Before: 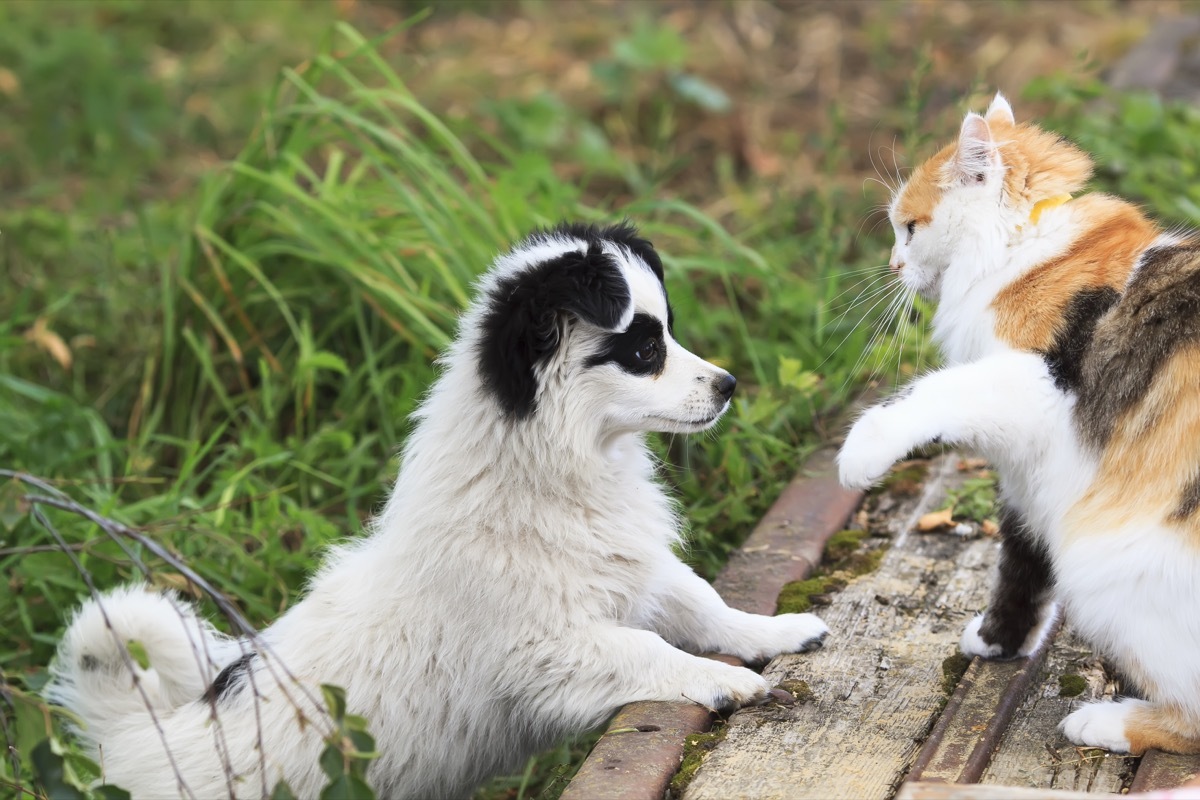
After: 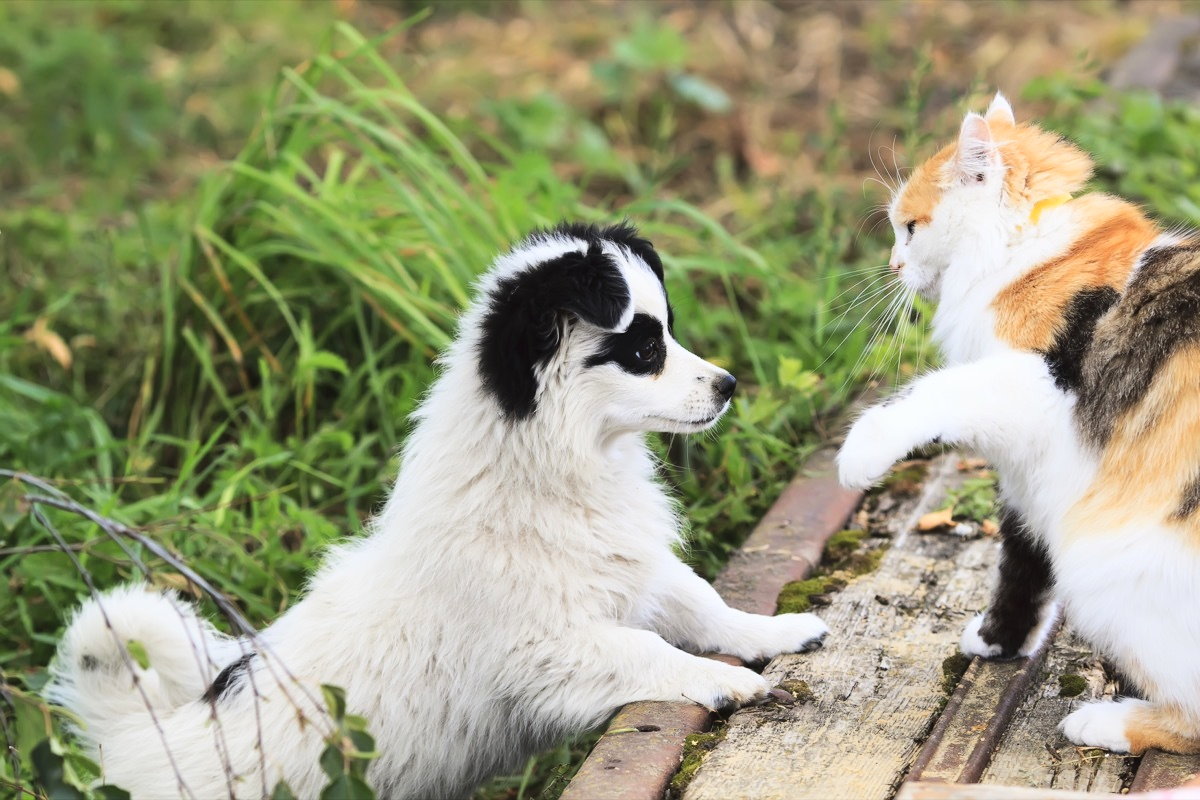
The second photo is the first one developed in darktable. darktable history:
tone curve: curves: ch0 [(0, 0) (0.003, 0.031) (0.011, 0.033) (0.025, 0.036) (0.044, 0.045) (0.069, 0.06) (0.1, 0.079) (0.136, 0.109) (0.177, 0.15) (0.224, 0.192) (0.277, 0.262) (0.335, 0.347) (0.399, 0.433) (0.468, 0.528) (0.543, 0.624) (0.623, 0.705) (0.709, 0.788) (0.801, 0.865) (0.898, 0.933) (1, 1)], color space Lab, linked channels, preserve colors none
